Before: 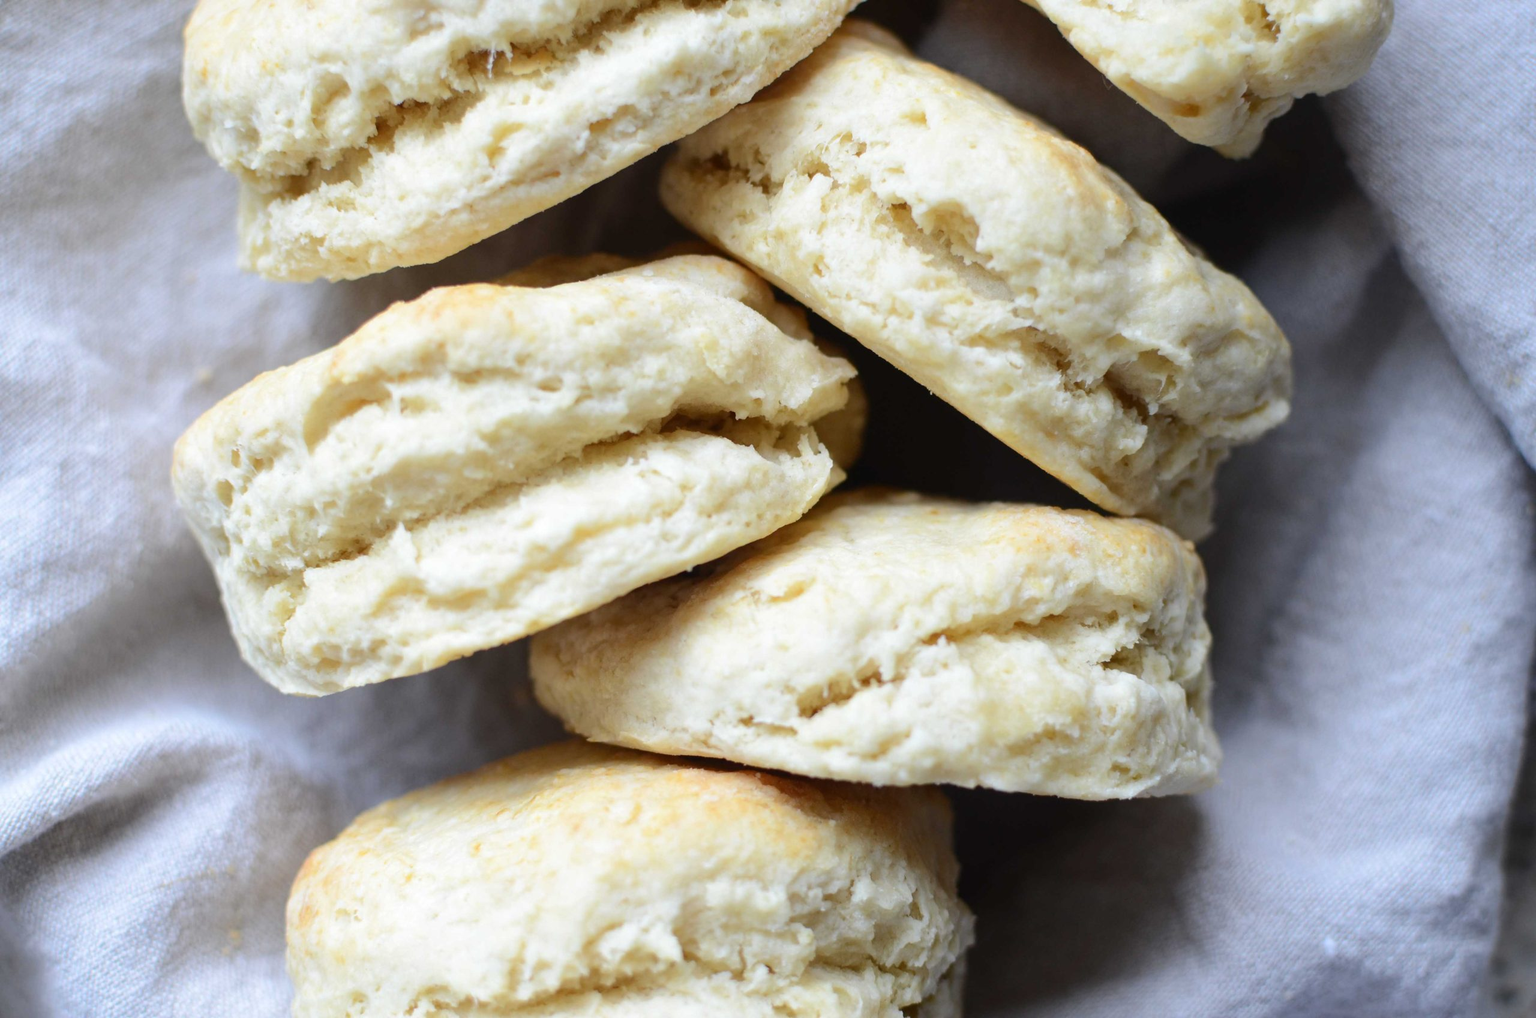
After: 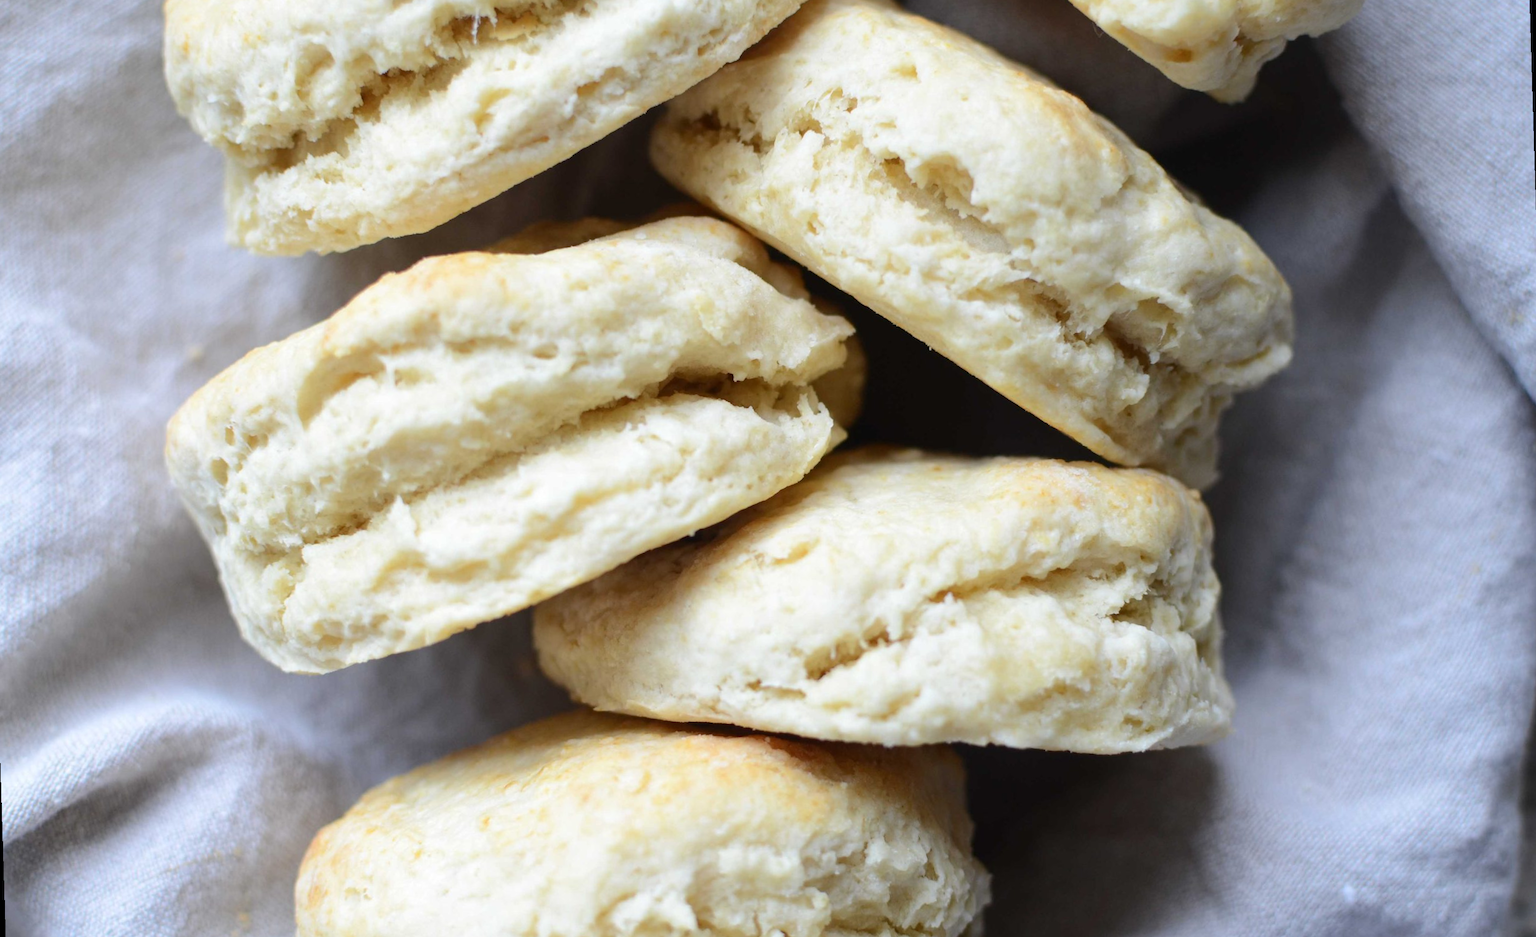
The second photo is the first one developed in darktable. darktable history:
crop: left 1.507%, top 6.147%, right 1.379%, bottom 6.637%
rotate and perspective: rotation -1.77°, lens shift (horizontal) 0.004, automatic cropping off
